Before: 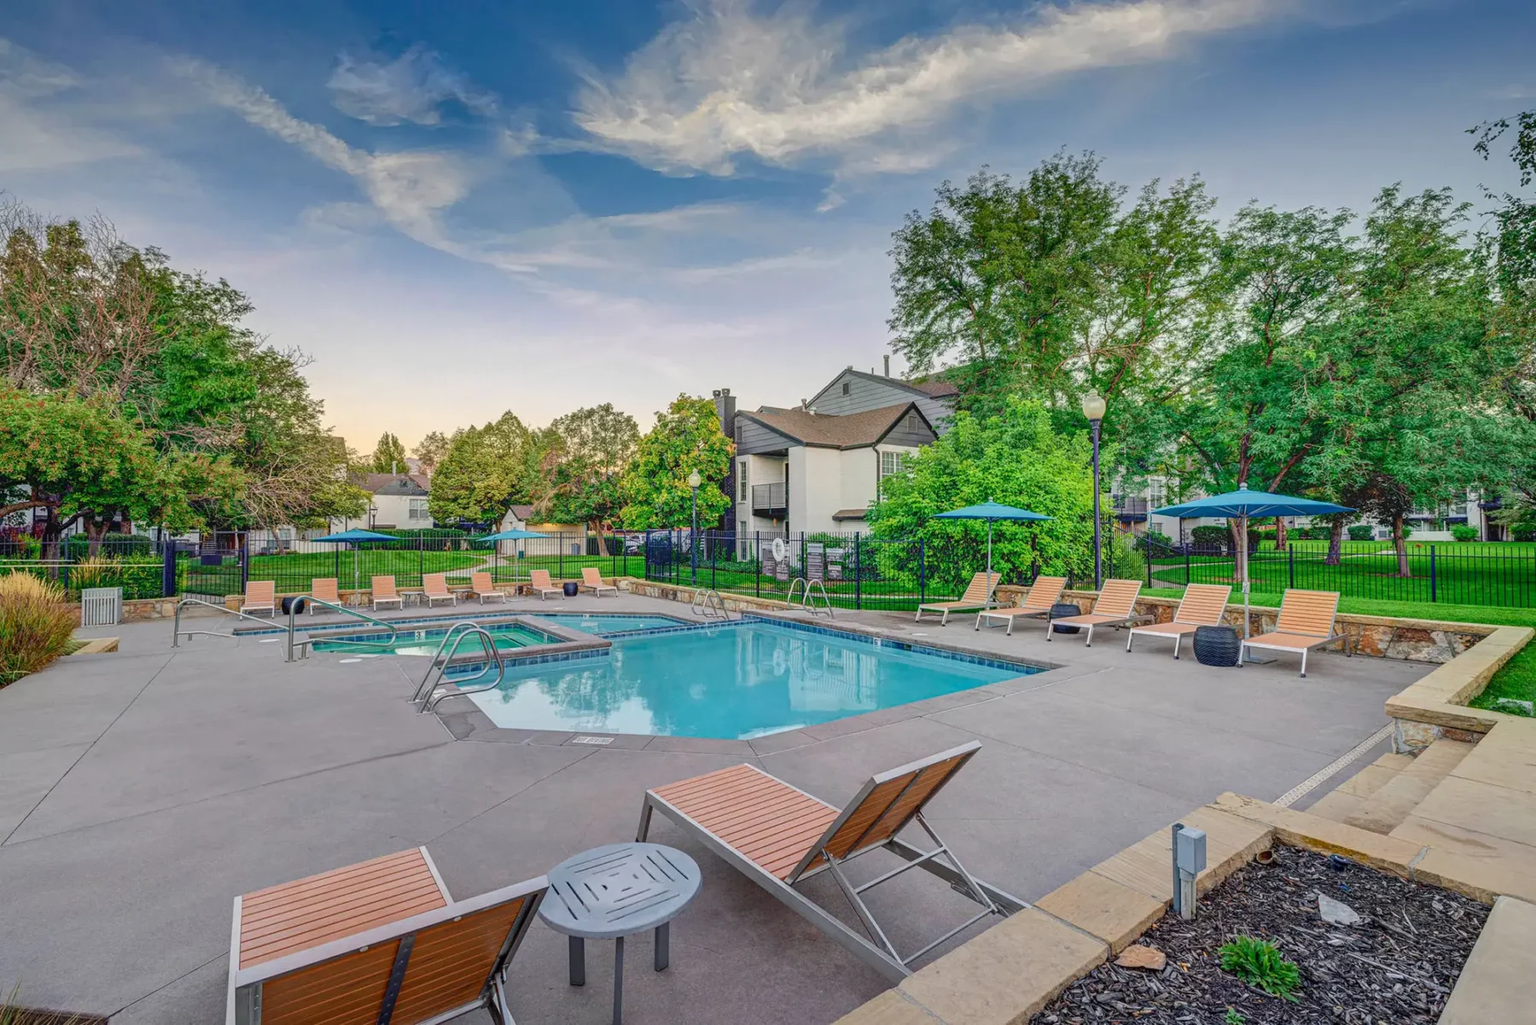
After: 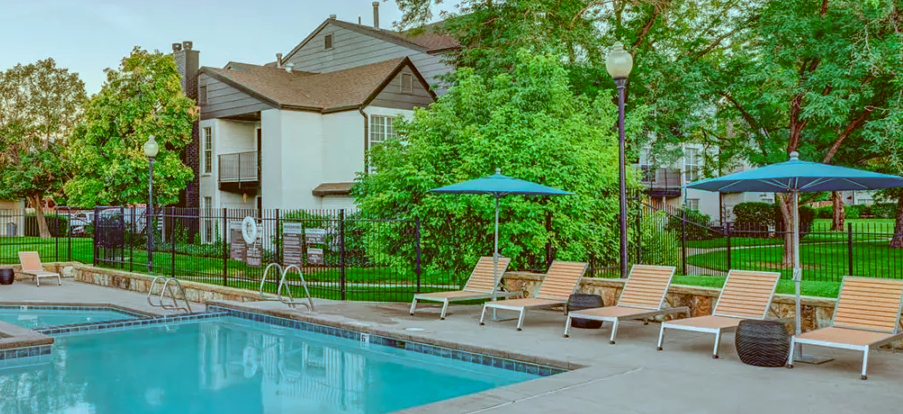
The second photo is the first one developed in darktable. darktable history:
color correction: highlights a* -14.11, highlights b* -16.58, shadows a* 10.59, shadows b* 28.87
crop: left 36.834%, top 34.486%, right 12.996%, bottom 30.987%
